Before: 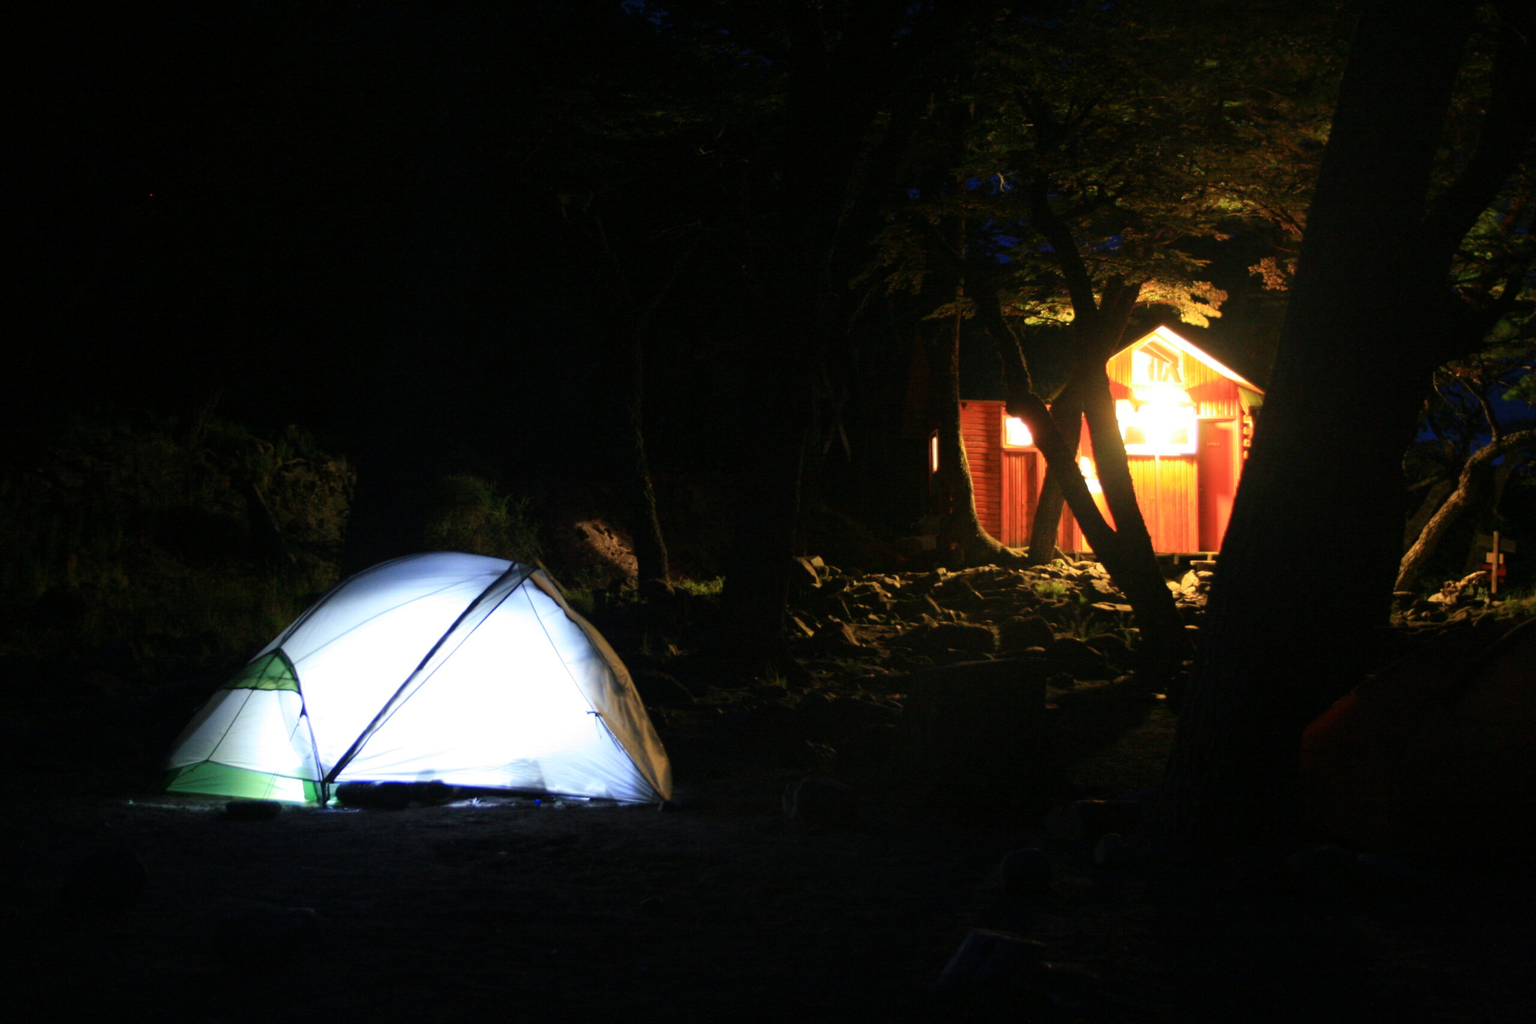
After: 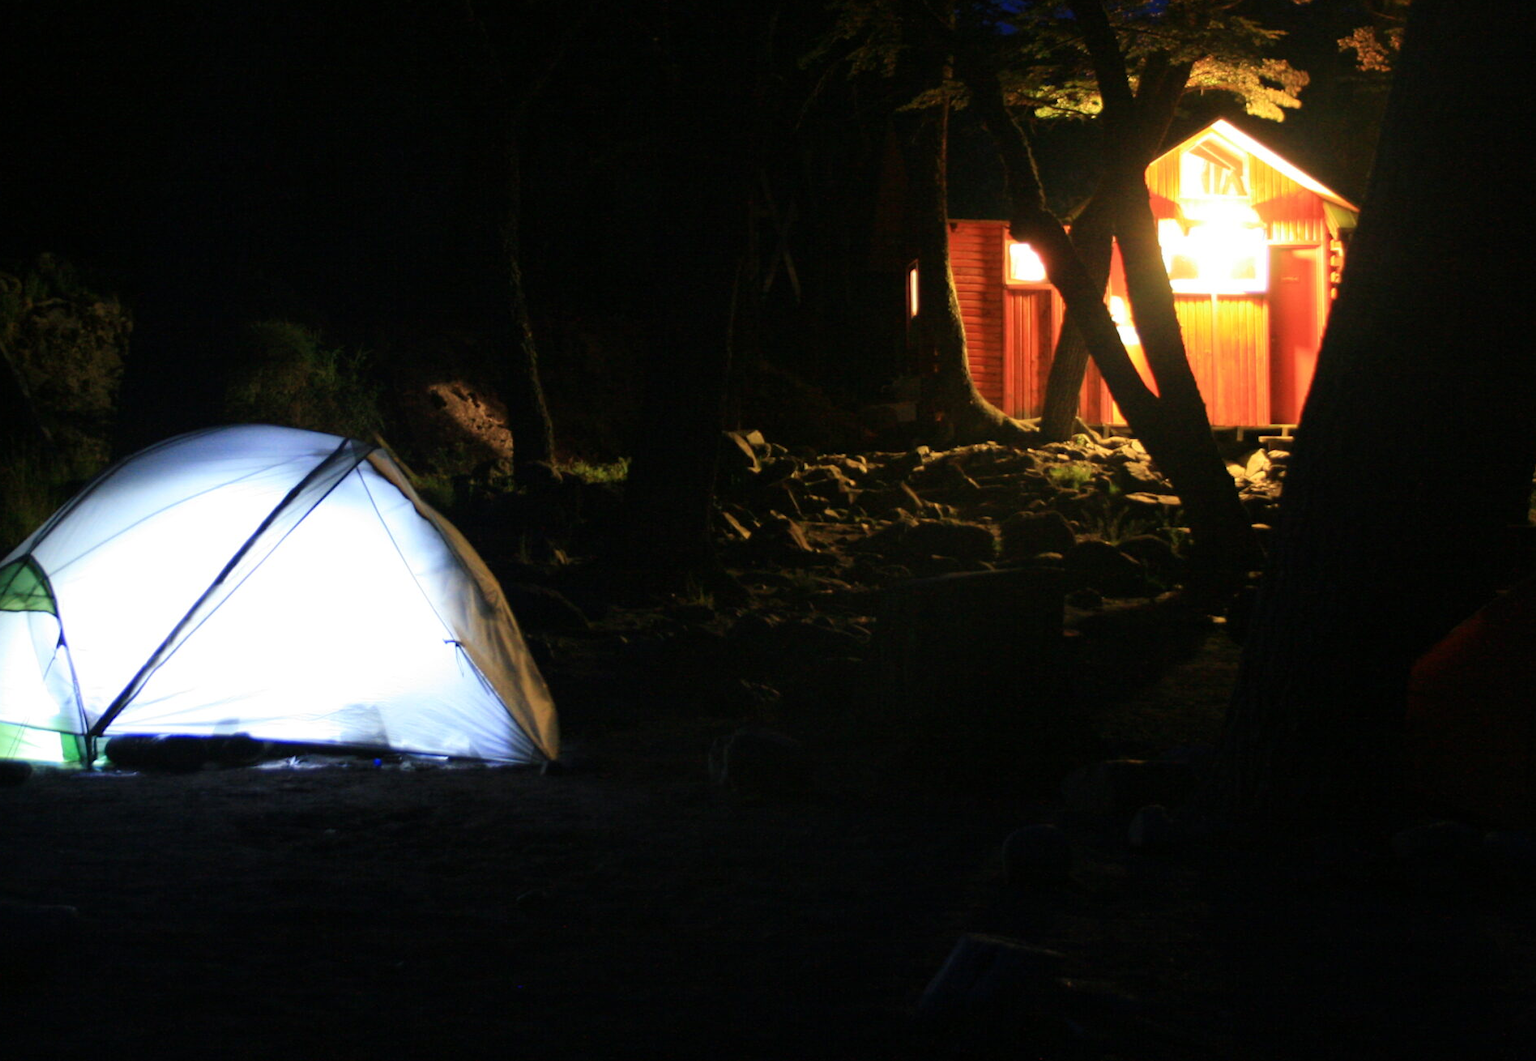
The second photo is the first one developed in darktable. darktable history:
crop: left 16.82%, top 23.225%, right 9.082%
